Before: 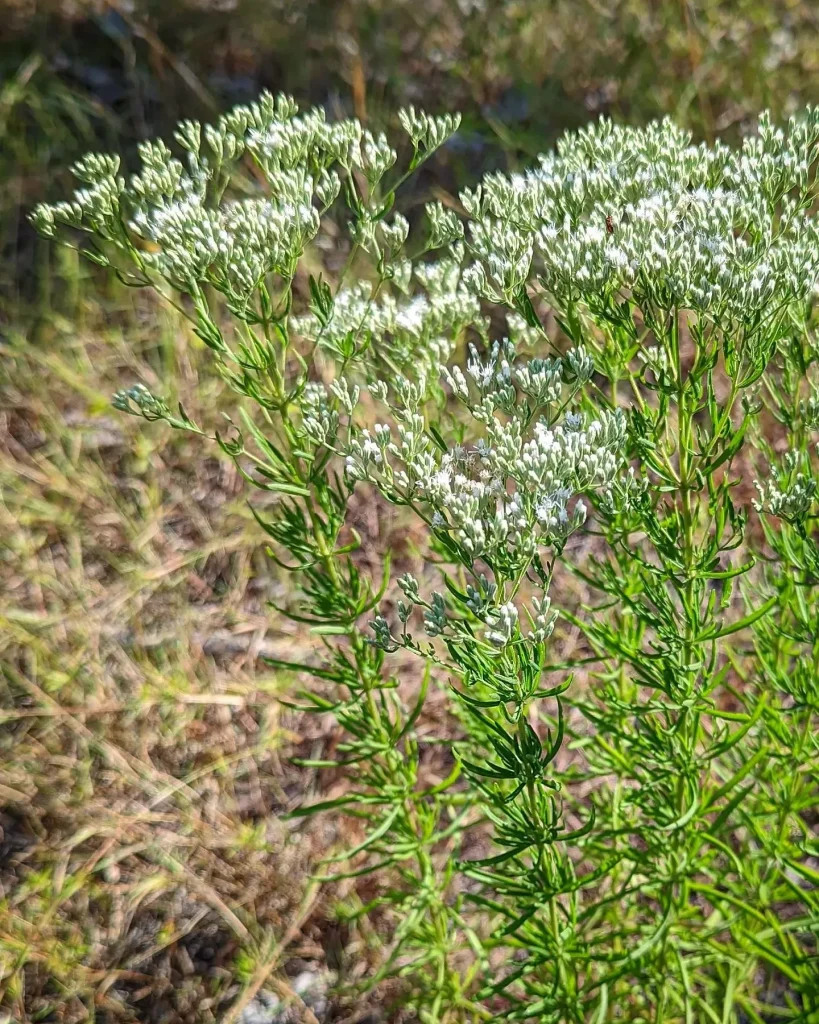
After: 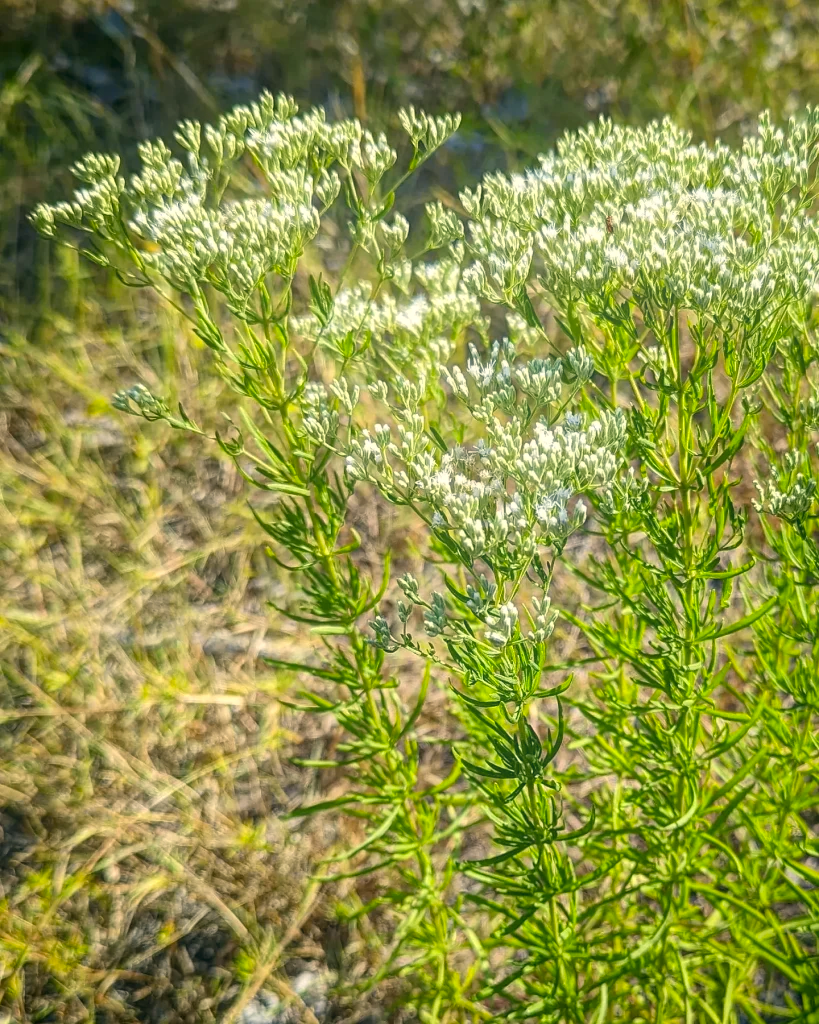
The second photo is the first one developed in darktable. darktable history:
color contrast: green-magenta contrast 0.85, blue-yellow contrast 1.25, unbound 0
local contrast: highlights 100%, shadows 100%, detail 120%, midtone range 0.2
color correction: highlights a* -0.482, highlights b* 9.48, shadows a* -9.48, shadows b* 0.803
bloom: on, module defaults
